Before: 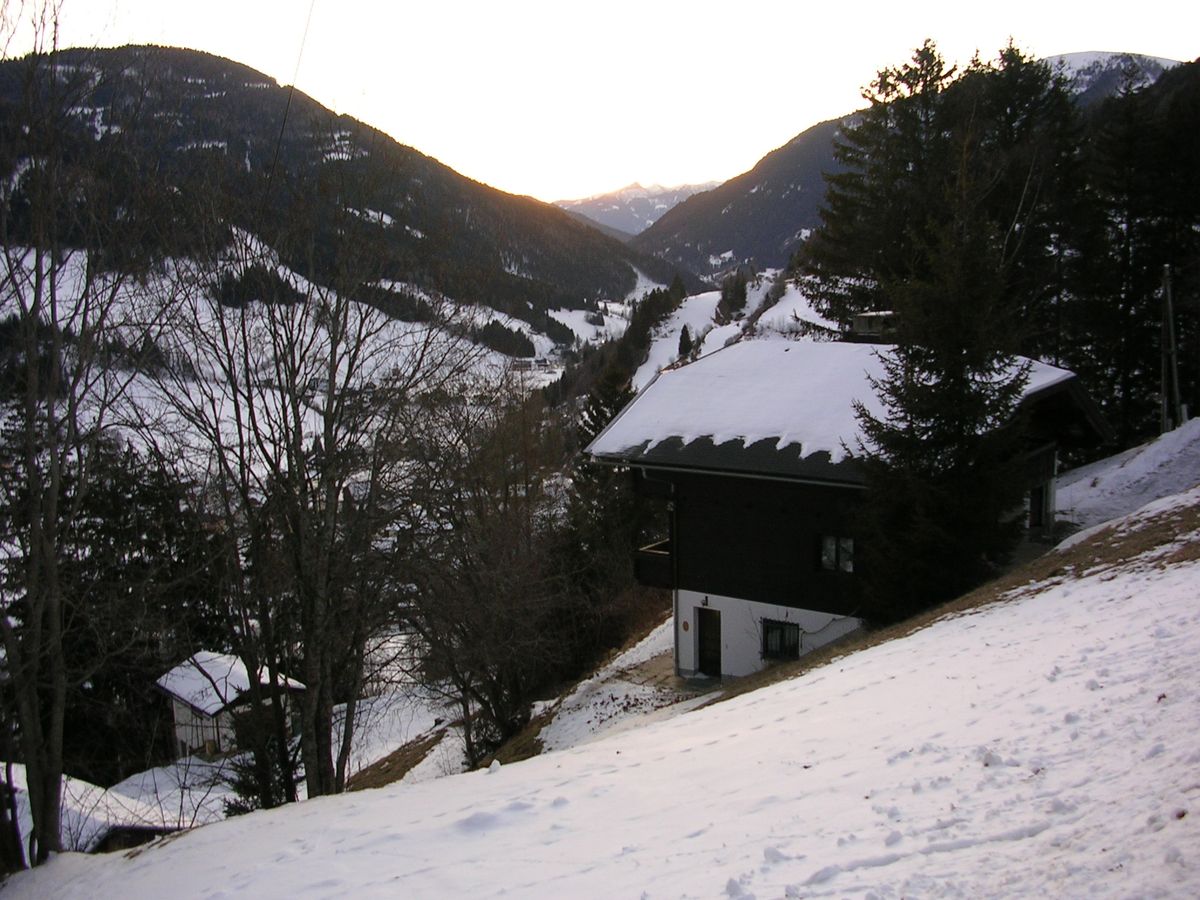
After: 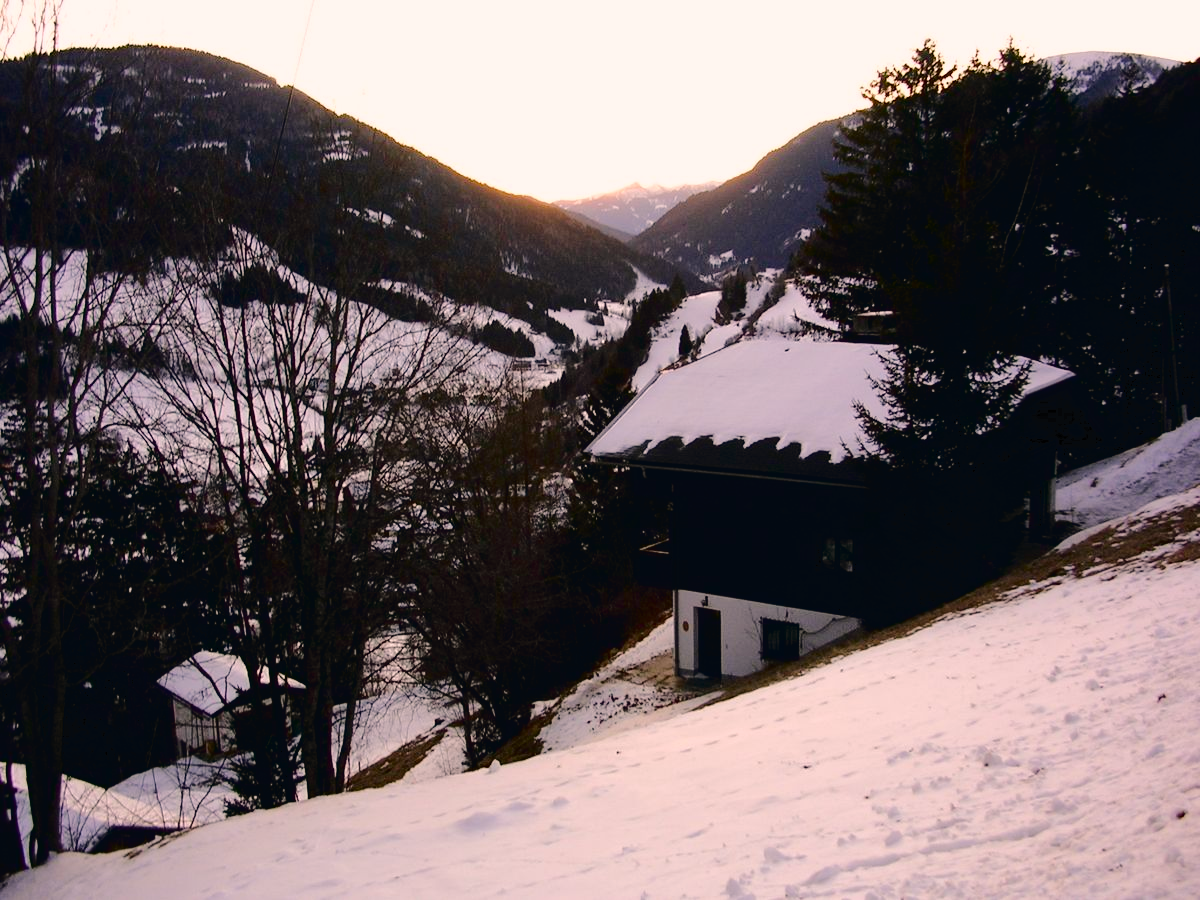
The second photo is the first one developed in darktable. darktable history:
color balance rgb: power › luminance -3.833%, power › chroma 0.537%, power › hue 37.35°, highlights gain › chroma 4.473%, highlights gain › hue 33.83°, global offset › chroma 0.061%, global offset › hue 254.21°, perceptual saturation grading › global saturation 20%, perceptual saturation grading › highlights -49.264%, perceptual saturation grading › shadows 24.1%, global vibrance 34.378%
tone curve: curves: ch0 [(0, 0) (0.003, 0.026) (0.011, 0.025) (0.025, 0.022) (0.044, 0.022) (0.069, 0.028) (0.1, 0.041) (0.136, 0.062) (0.177, 0.103) (0.224, 0.167) (0.277, 0.242) (0.335, 0.343) (0.399, 0.452) (0.468, 0.539) (0.543, 0.614) (0.623, 0.683) (0.709, 0.749) (0.801, 0.827) (0.898, 0.918) (1, 1)], color space Lab, independent channels, preserve colors none
